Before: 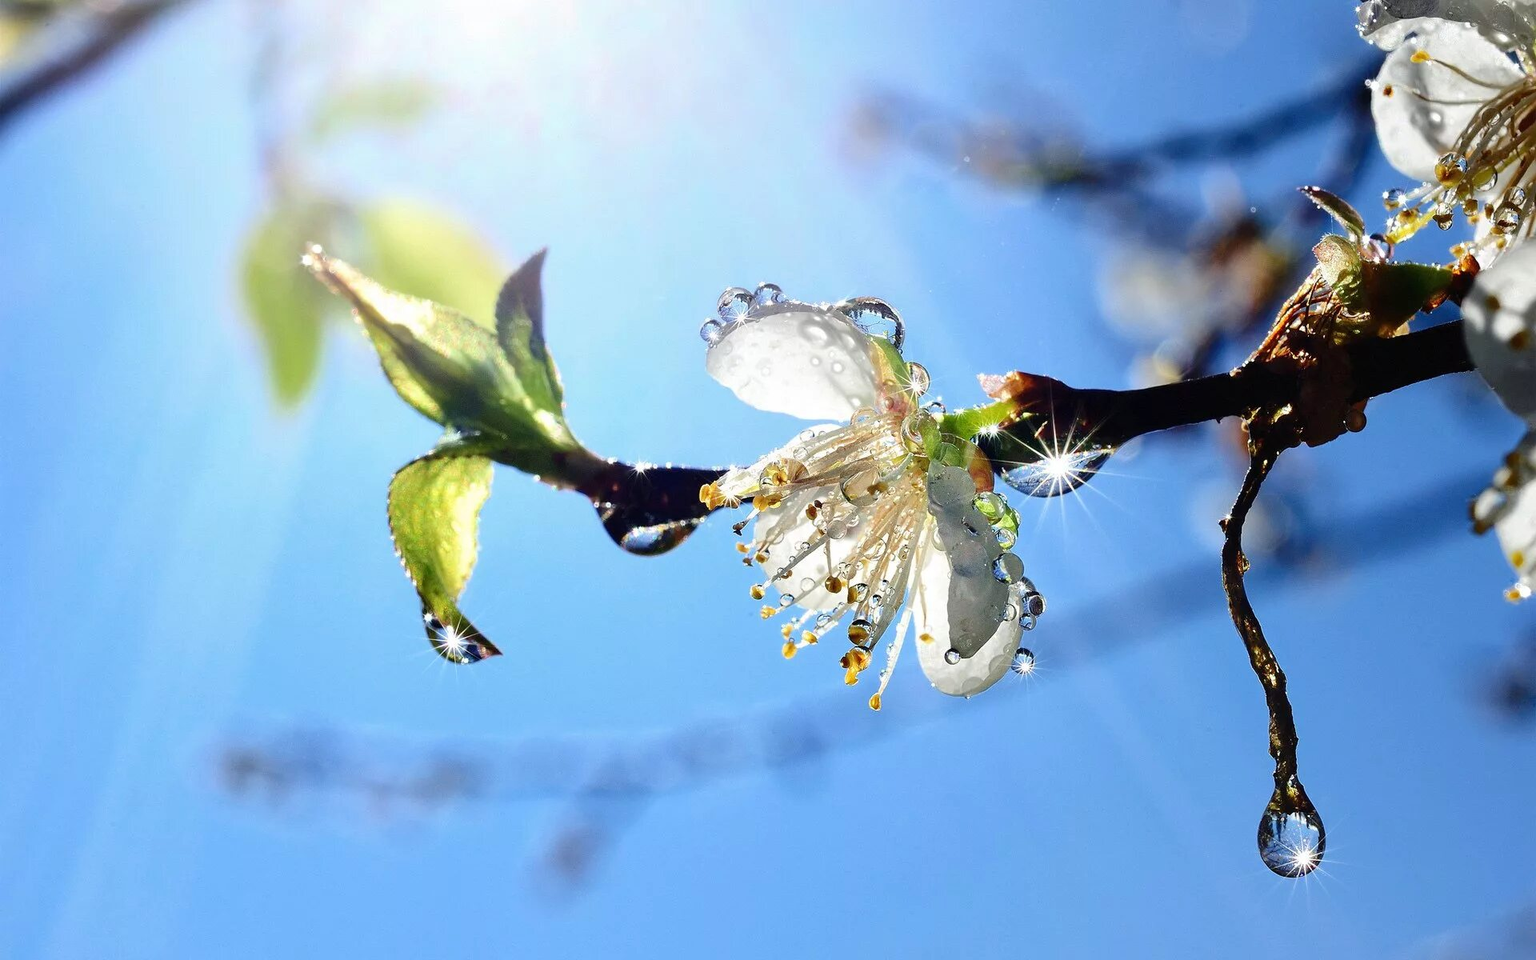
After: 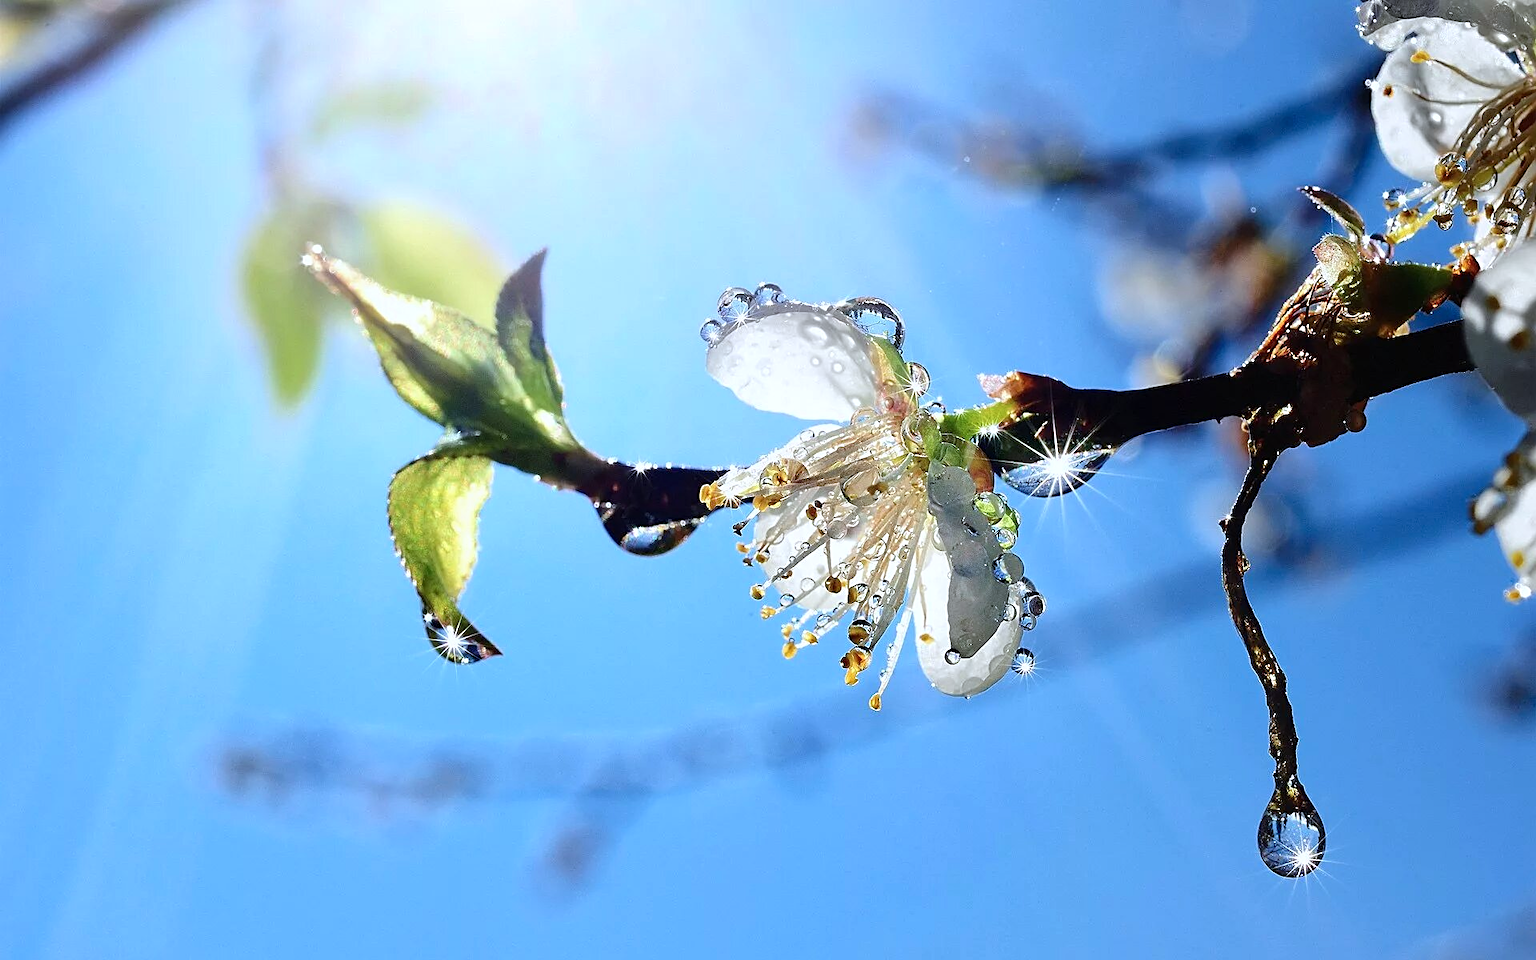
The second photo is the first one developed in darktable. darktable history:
color correction: highlights a* -0.814, highlights b* -8.52
sharpen: amount 0.493
